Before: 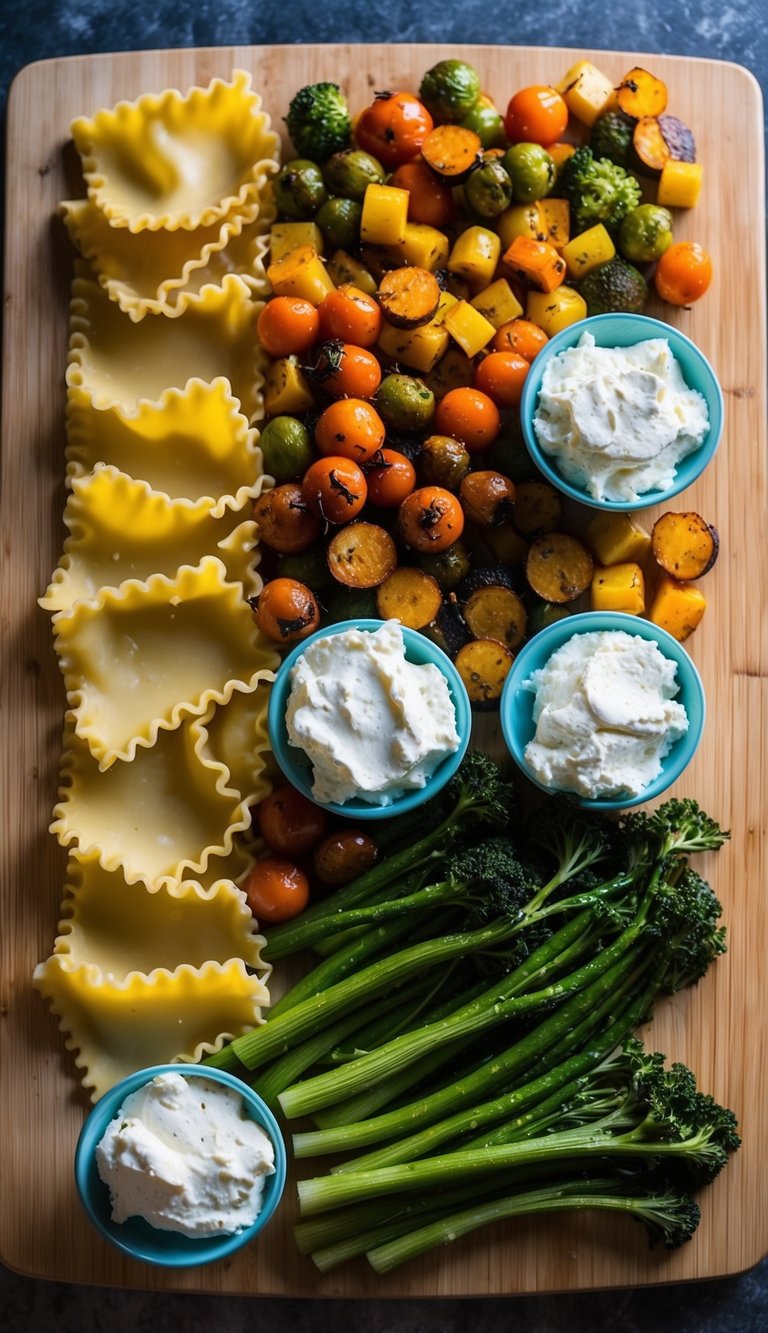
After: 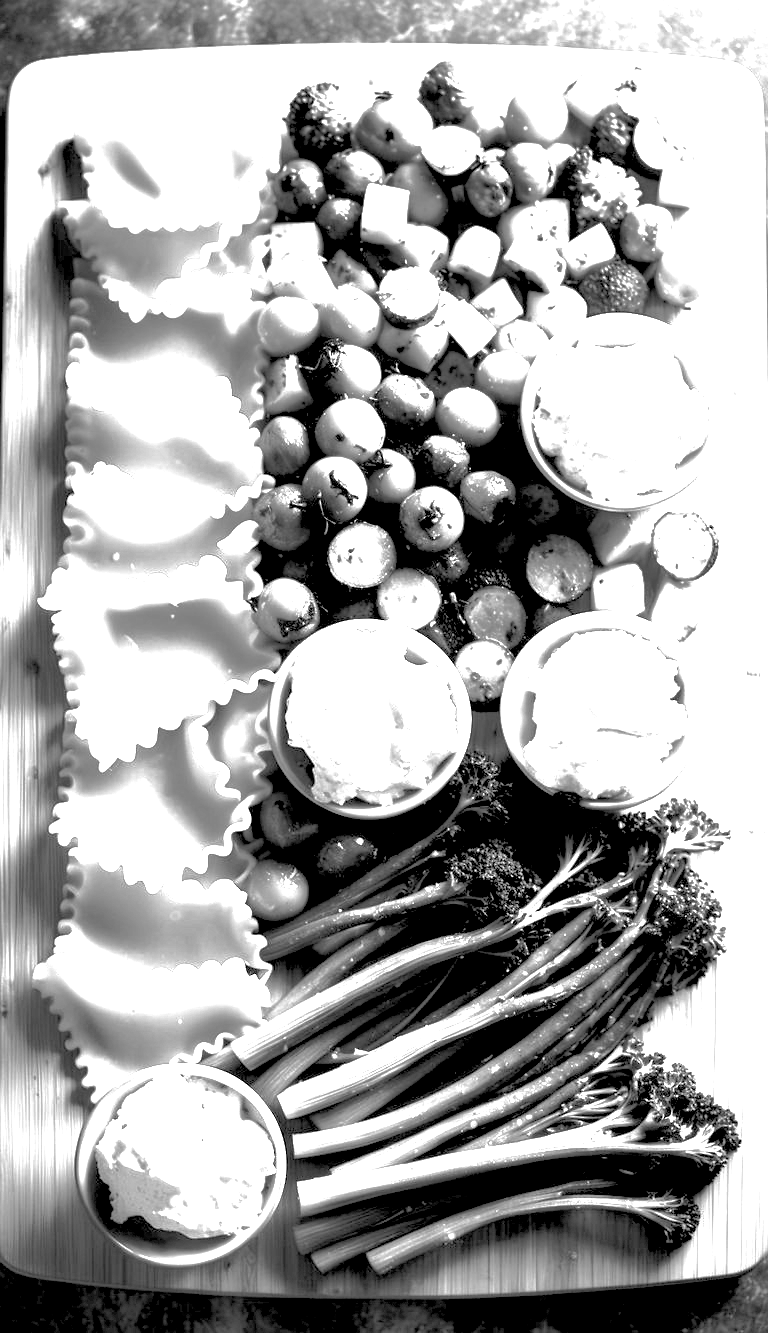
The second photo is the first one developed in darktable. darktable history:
contrast equalizer: y [[0.5, 0.488, 0.462, 0.461, 0.491, 0.5], [0.5 ×6], [0.5 ×6], [0 ×6], [0 ×6]]
white balance: red 0.967, blue 1.049
shadows and highlights: on, module defaults
tone equalizer: -8 EV -0.417 EV, -7 EV -0.389 EV, -6 EV -0.333 EV, -5 EV -0.222 EV, -3 EV 0.222 EV, -2 EV 0.333 EV, -1 EV 0.389 EV, +0 EV 0.417 EV, edges refinement/feathering 500, mask exposure compensation -1.57 EV, preserve details no
exposure: black level correction 0, exposure 2.327 EV, compensate exposure bias true, compensate highlight preservation false
contrast brightness saturation: saturation -1
rgb levels: levels [[0.029, 0.461, 0.922], [0, 0.5, 1], [0, 0.5, 1]]
color correction: saturation 1.34
